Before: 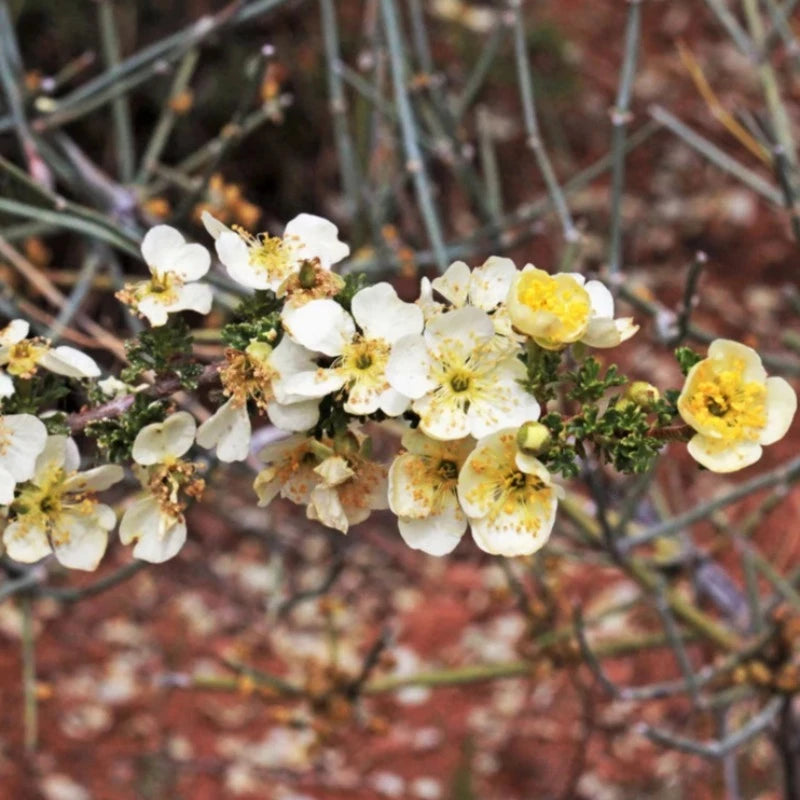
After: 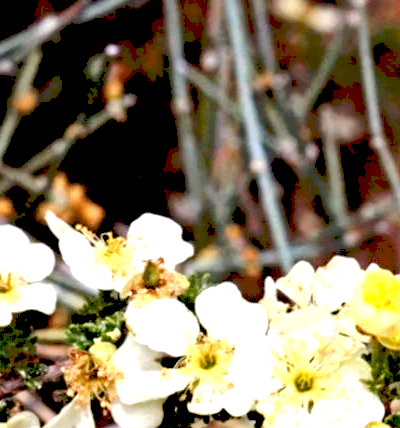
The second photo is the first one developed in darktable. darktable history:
tone curve: curves: ch0 [(0, 0) (0.003, 0.211) (0.011, 0.211) (0.025, 0.215) (0.044, 0.218) (0.069, 0.224) (0.1, 0.227) (0.136, 0.233) (0.177, 0.247) (0.224, 0.275) (0.277, 0.309) (0.335, 0.366) (0.399, 0.438) (0.468, 0.515) (0.543, 0.586) (0.623, 0.658) (0.709, 0.735) (0.801, 0.821) (0.898, 0.889) (1, 1)], preserve colors none
exposure: black level correction 0.035, exposure 0.9 EV, compensate highlight preservation false
crop: left 19.556%, right 30.401%, bottom 46.458%
